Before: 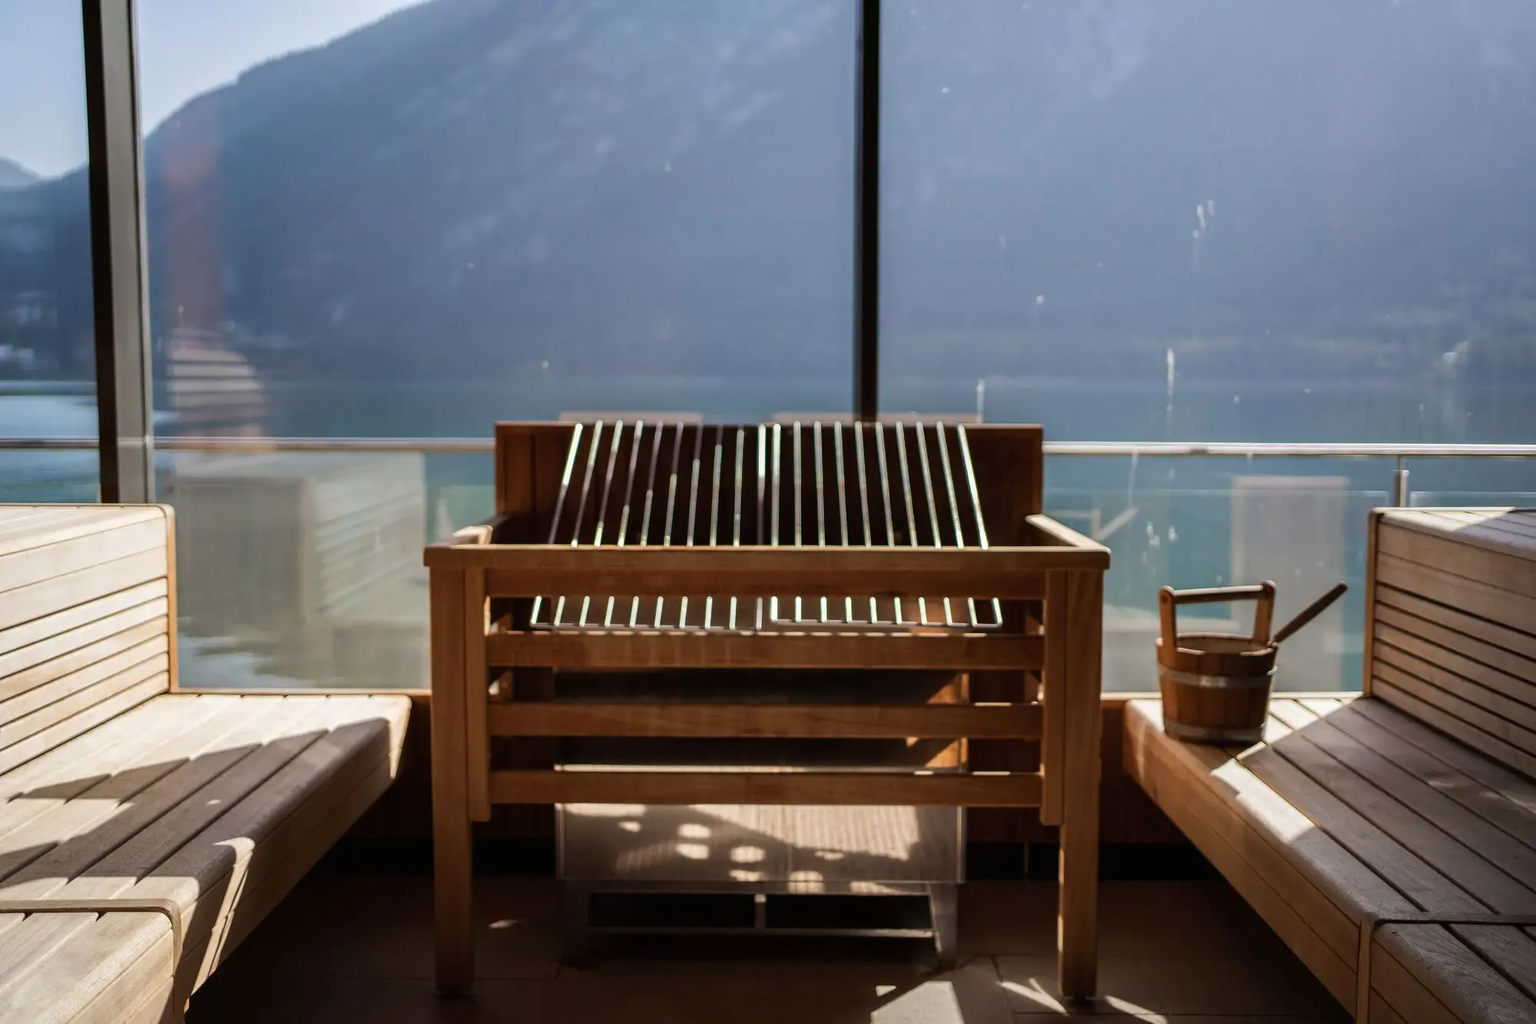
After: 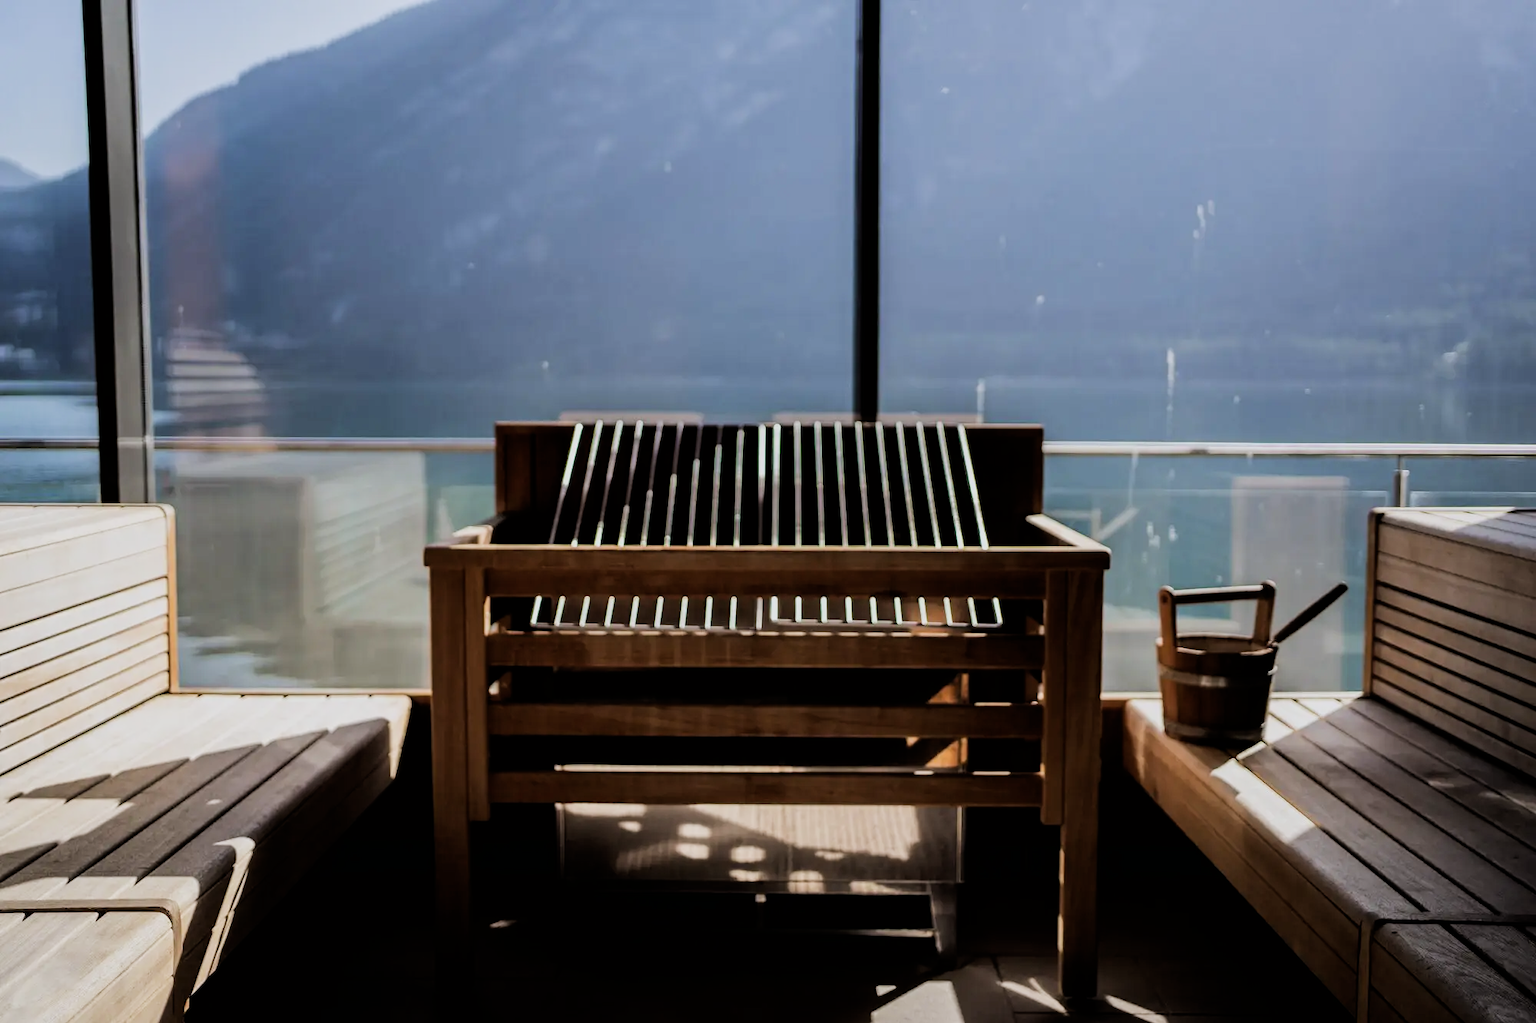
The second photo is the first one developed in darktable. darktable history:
filmic rgb: black relative exposure -5 EV, hardness 2.88, contrast 1.3, highlights saturation mix -30%
white balance: red 0.98, blue 1.034
